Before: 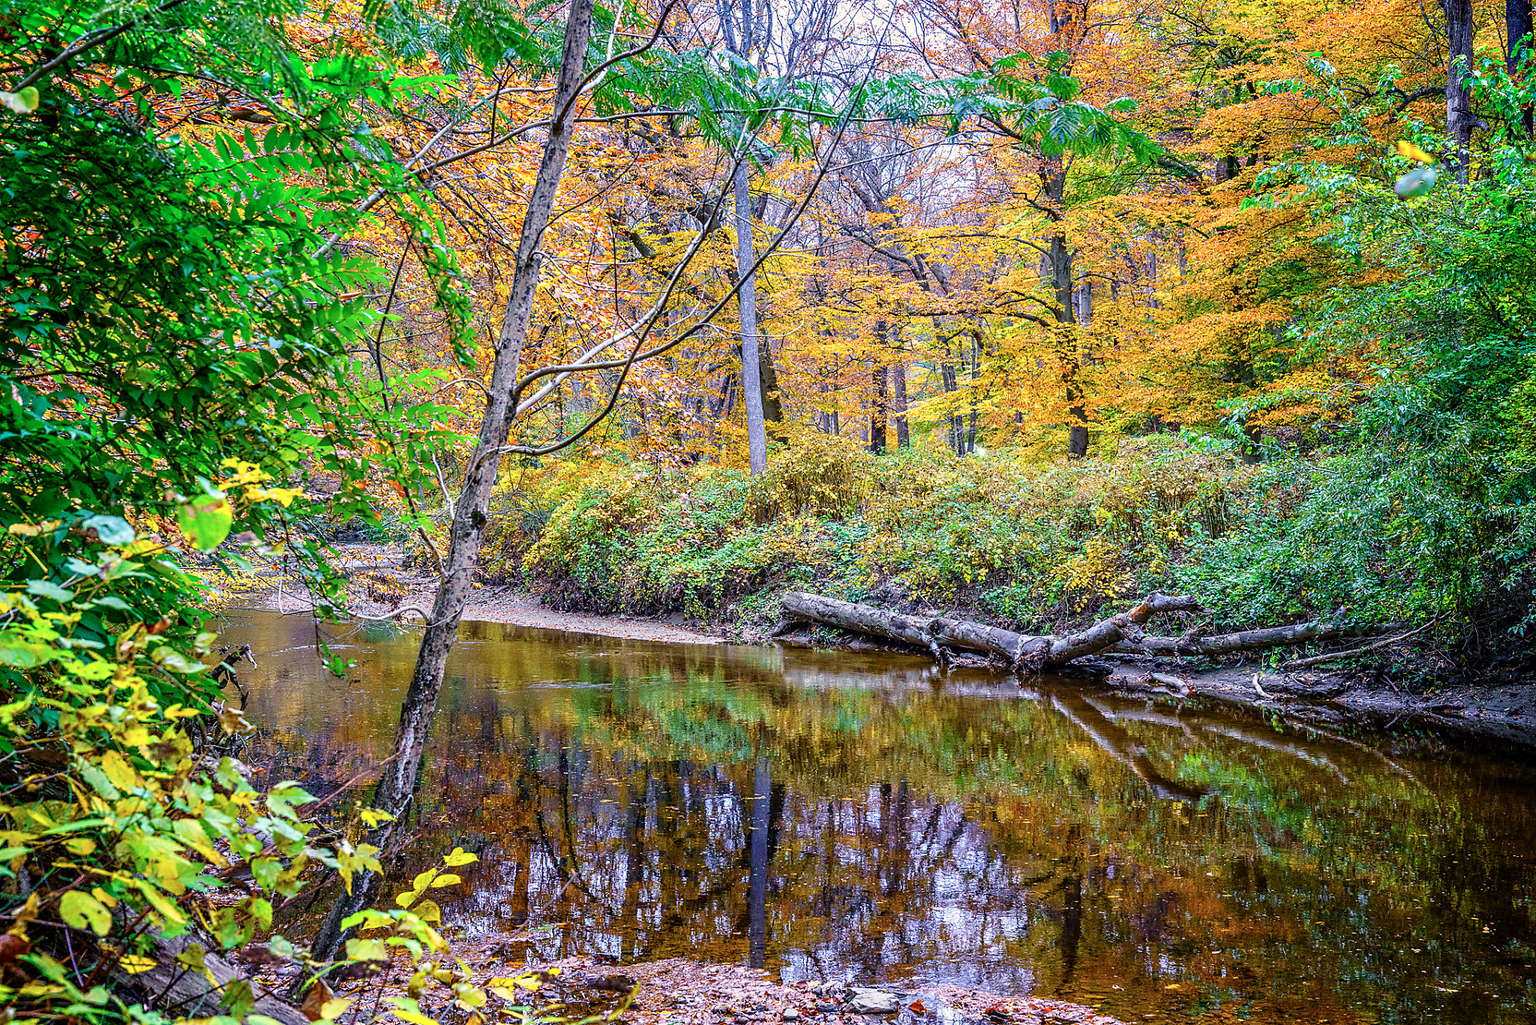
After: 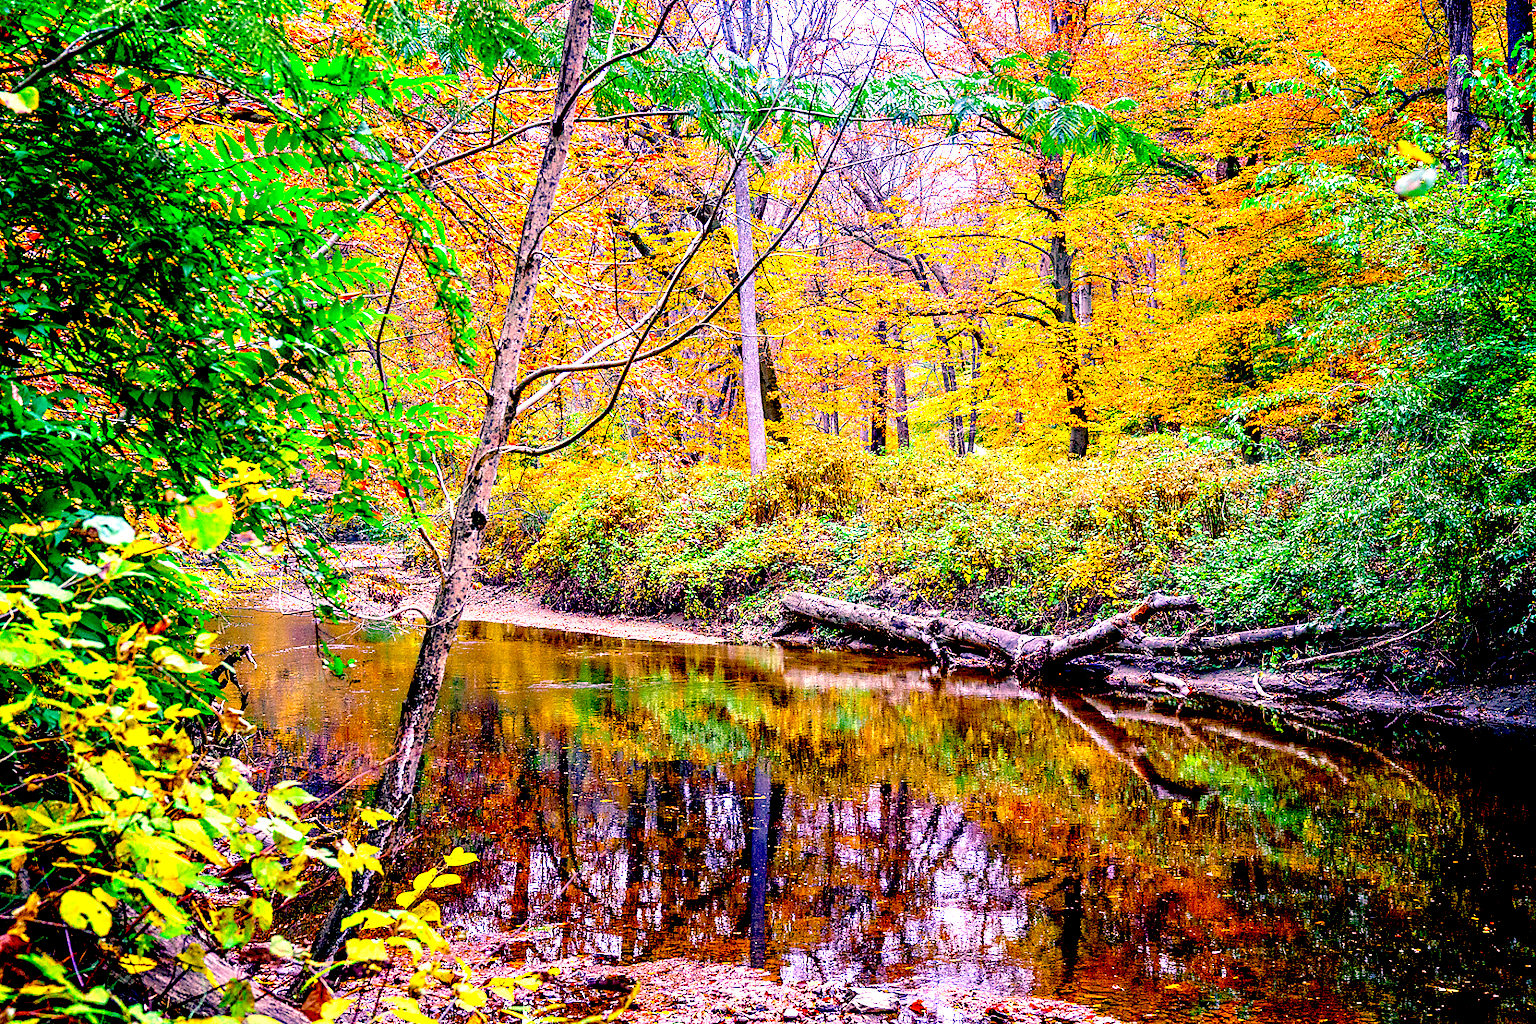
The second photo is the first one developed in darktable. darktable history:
color correction: highlights a* 21.88, highlights b* 22.25
exposure: black level correction 0.035, exposure 0.9 EV, compensate highlight preservation false
